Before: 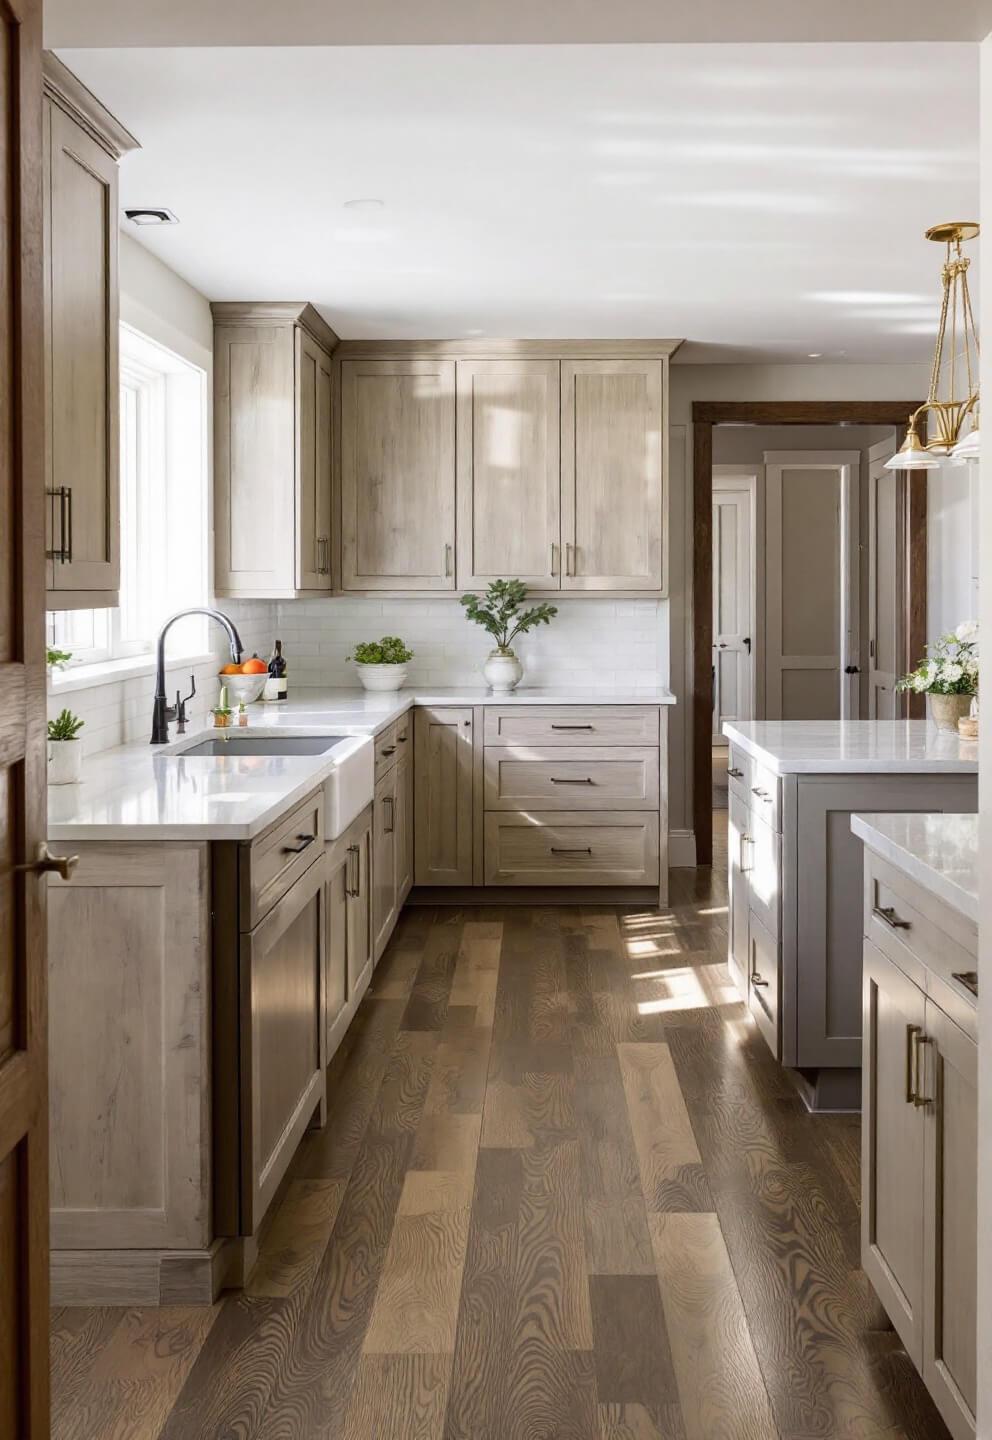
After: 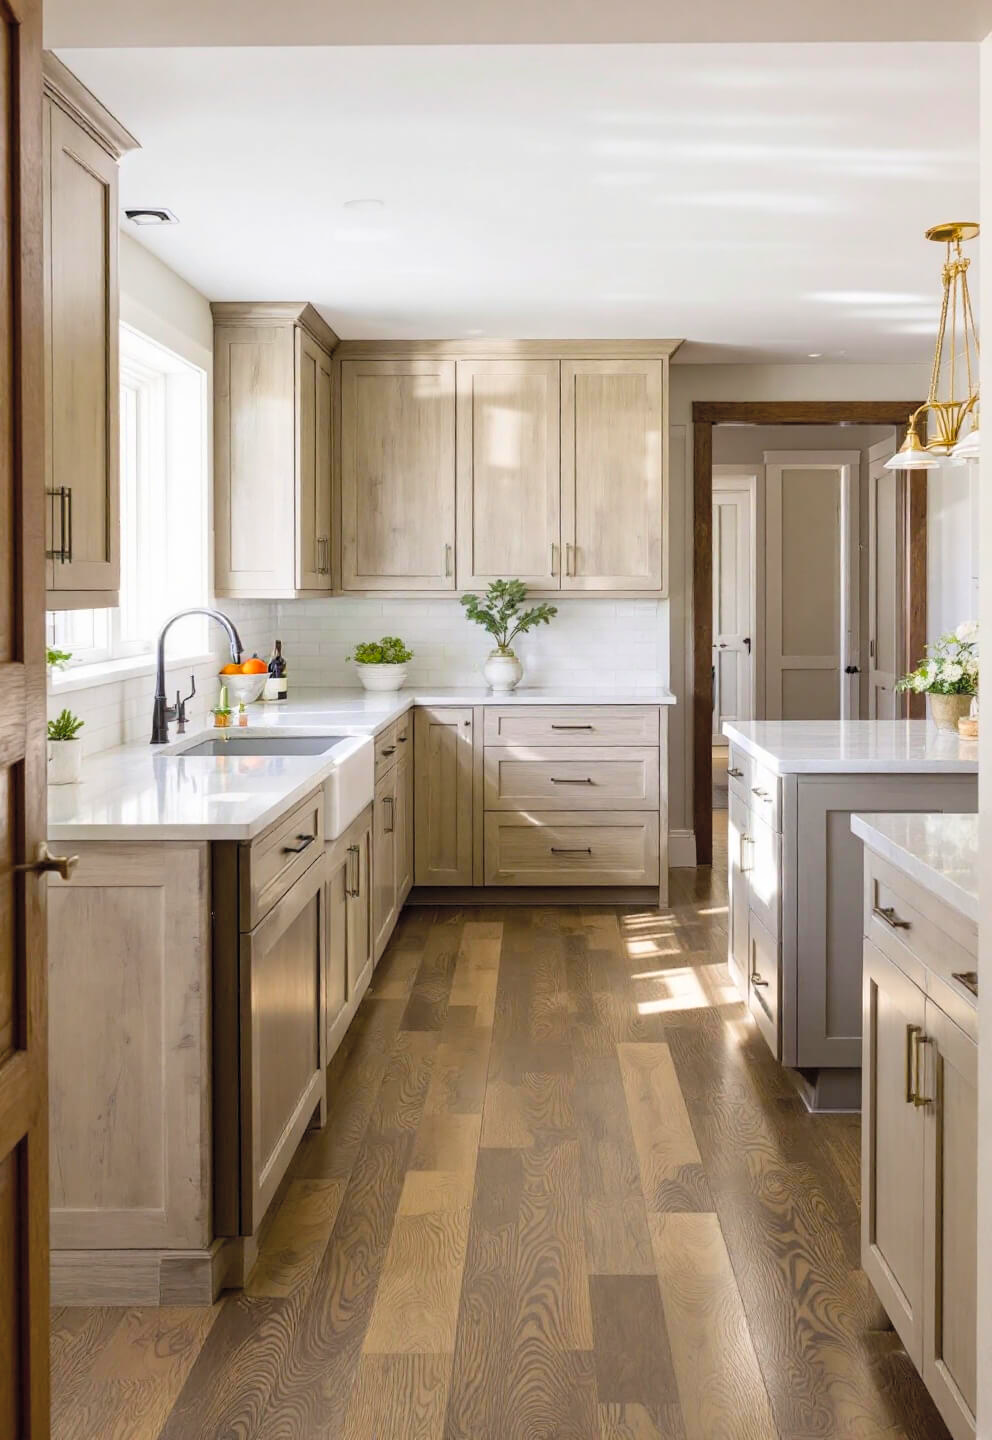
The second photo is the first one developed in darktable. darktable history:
contrast brightness saturation: brightness 0.139
color balance rgb: perceptual saturation grading › global saturation 25.3%, global vibrance 20%
tone equalizer: on, module defaults
